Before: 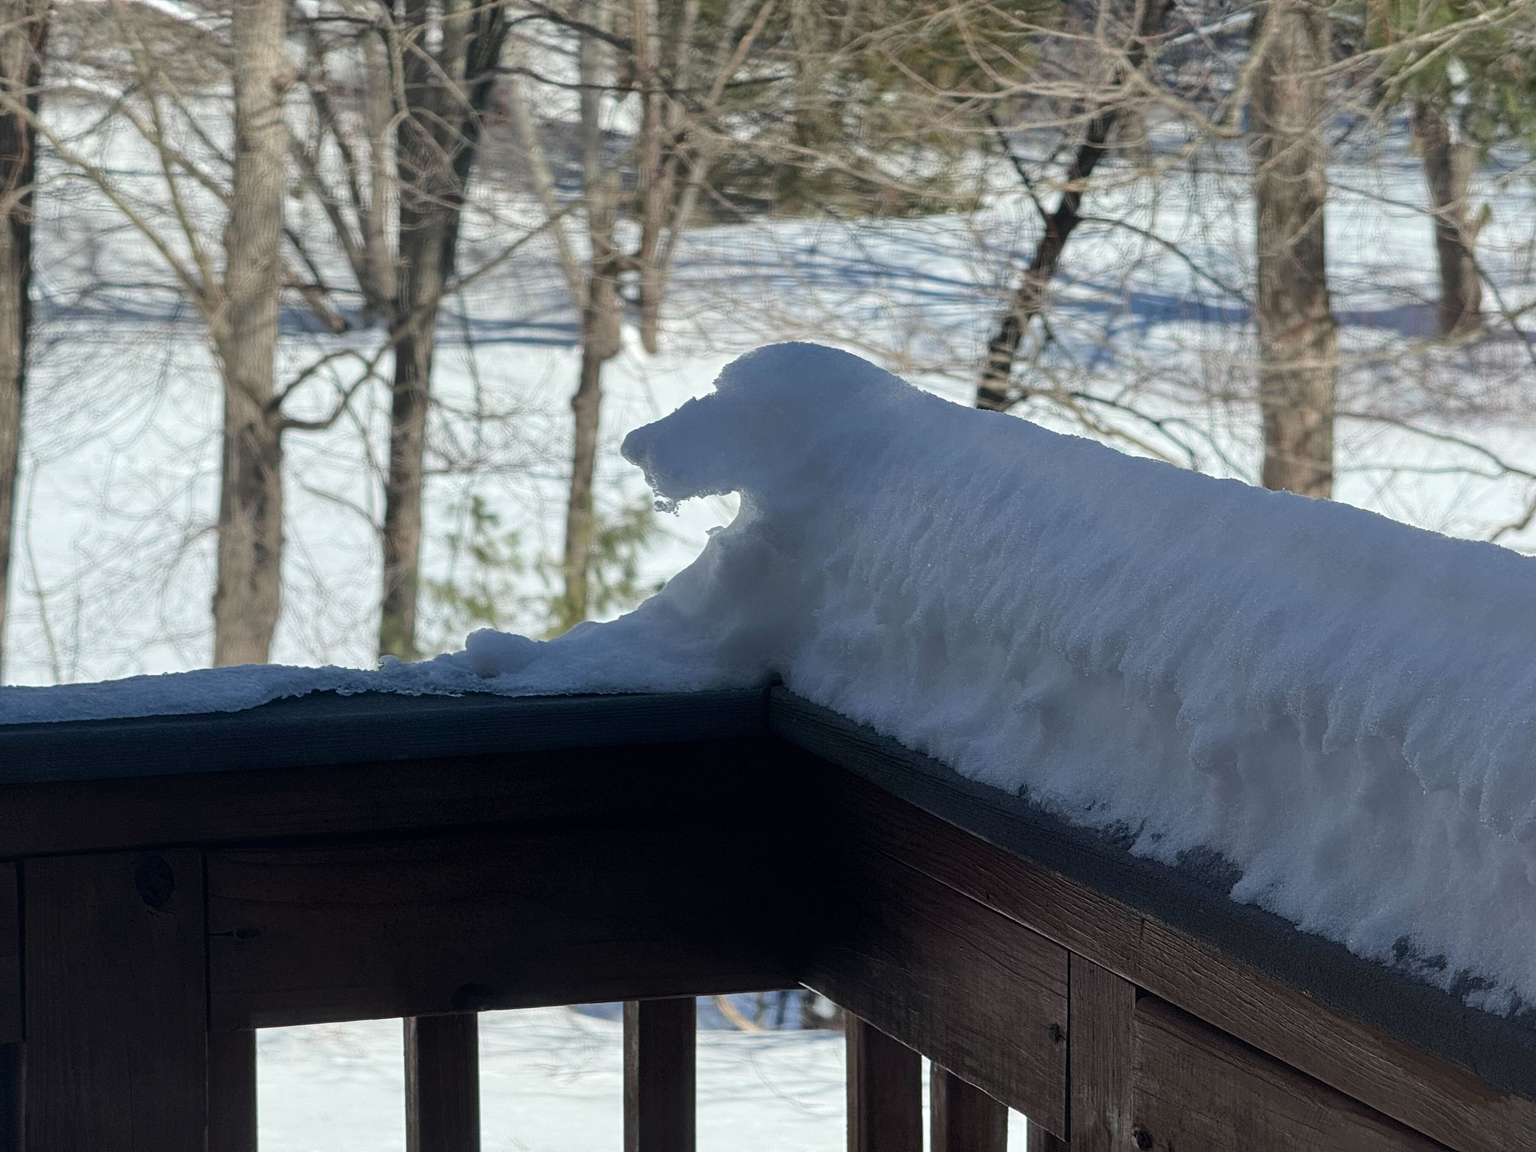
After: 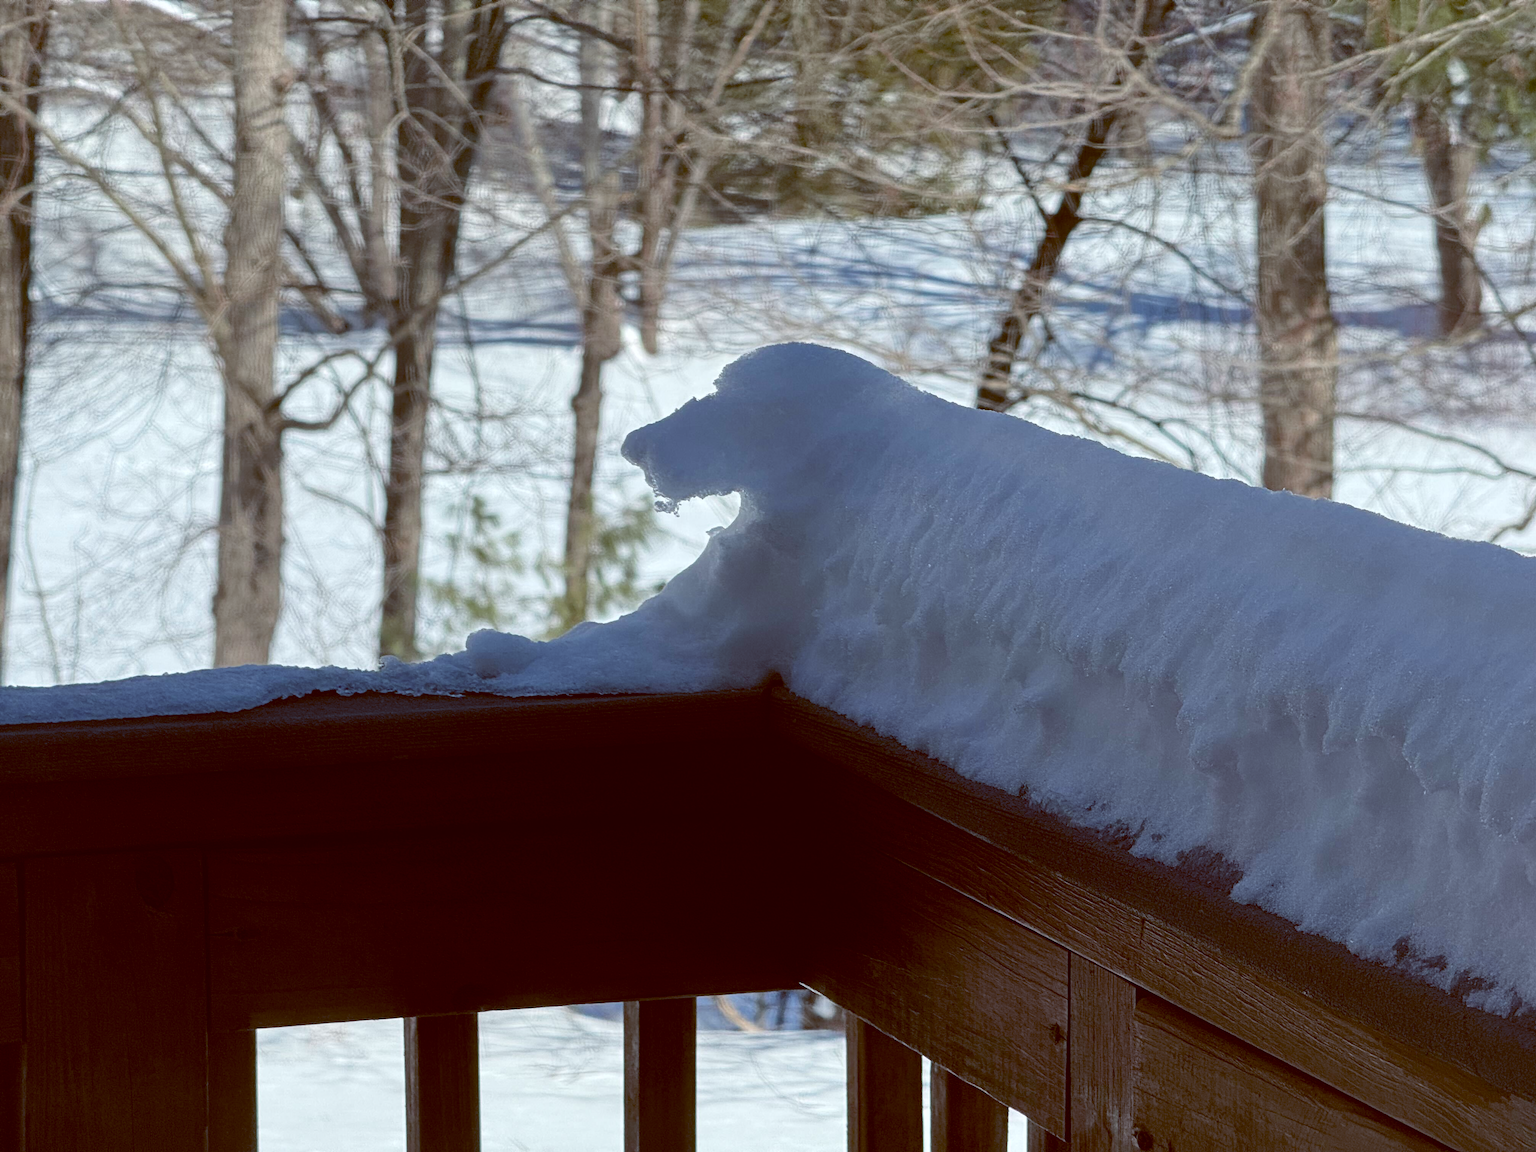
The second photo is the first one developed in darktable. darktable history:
exposure: compensate highlight preservation false
color balance: lift [1, 1.015, 1.004, 0.985], gamma [1, 0.958, 0.971, 1.042], gain [1, 0.956, 0.977, 1.044]
